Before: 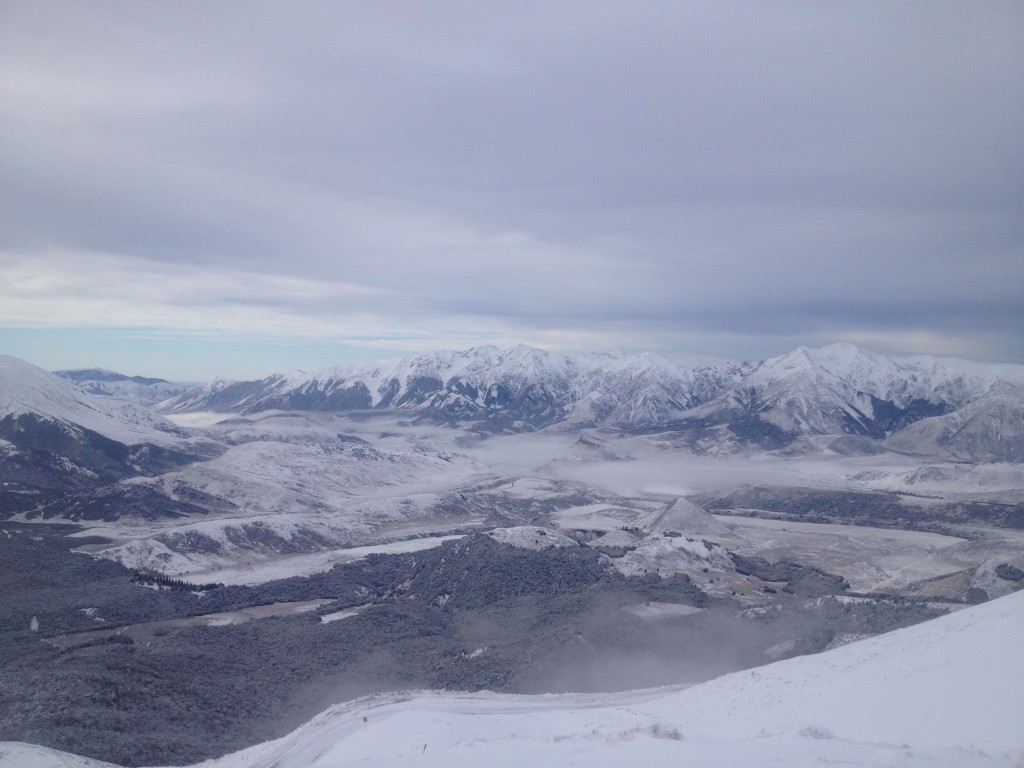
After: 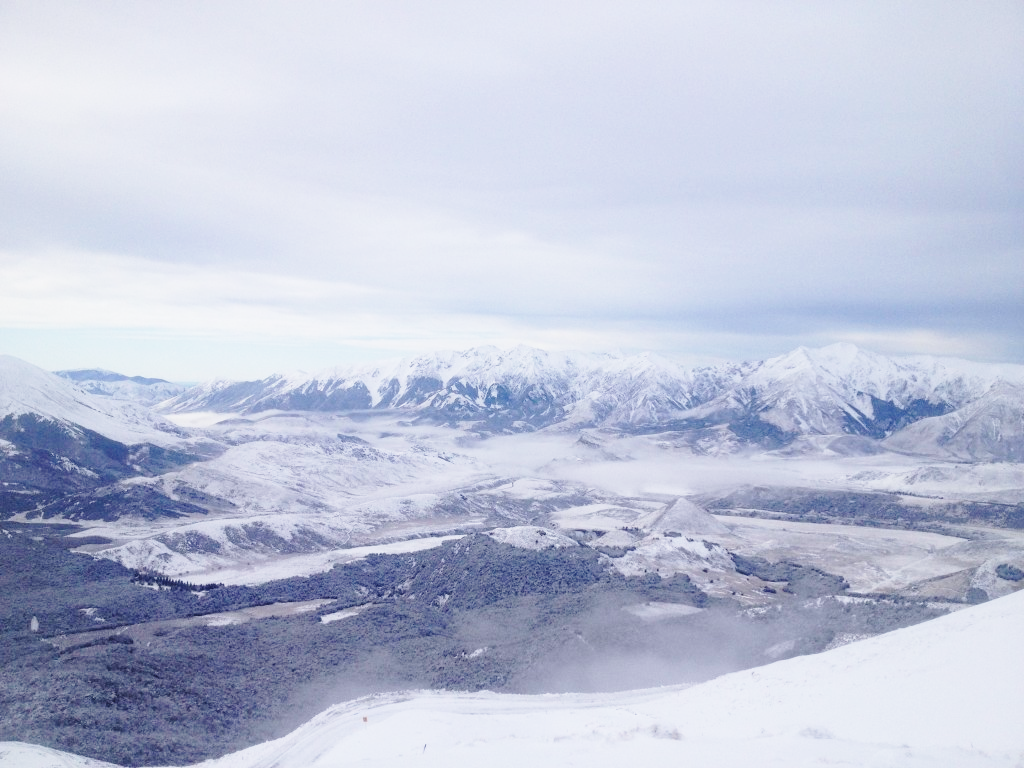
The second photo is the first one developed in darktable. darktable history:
base curve: curves: ch0 [(0, 0) (0.028, 0.03) (0.105, 0.232) (0.387, 0.748) (0.754, 0.968) (1, 1)], preserve colors none
exposure: exposure -0.07 EV, compensate highlight preservation false
